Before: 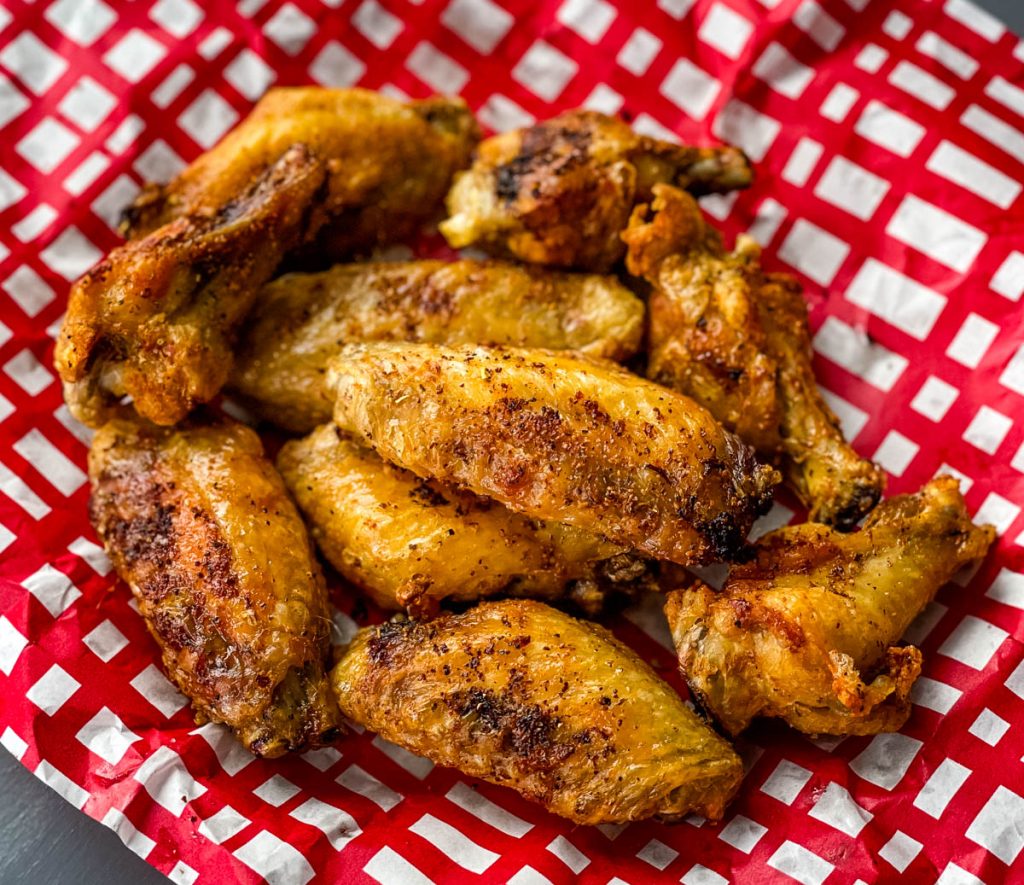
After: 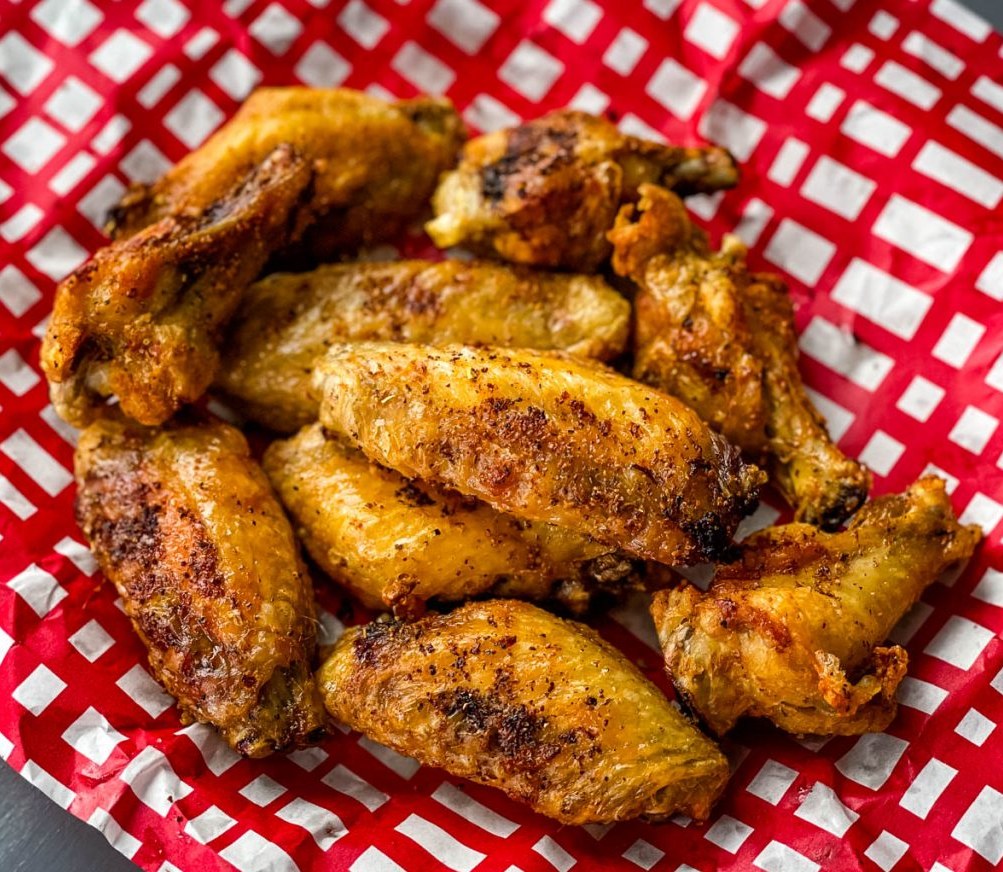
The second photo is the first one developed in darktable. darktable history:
crop and rotate: left 1.434%, right 0.613%, bottom 1.439%
